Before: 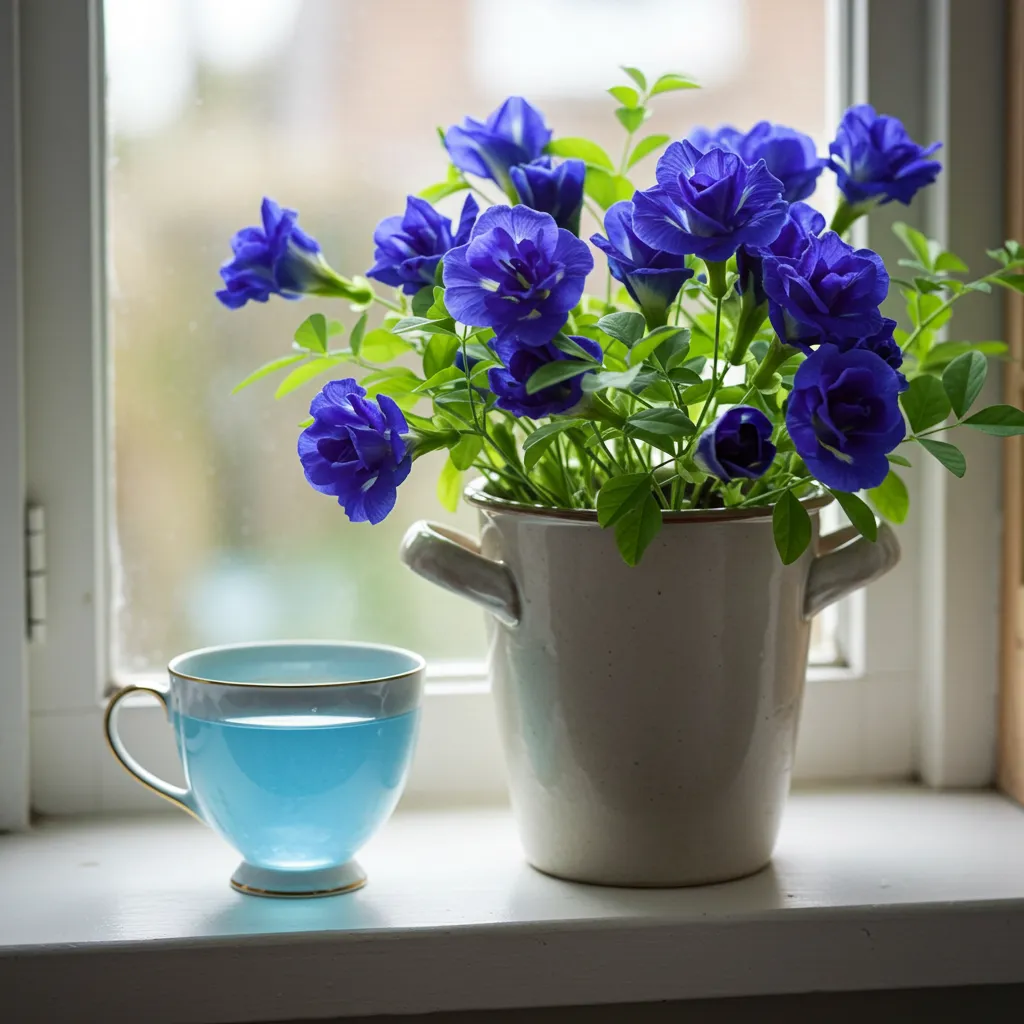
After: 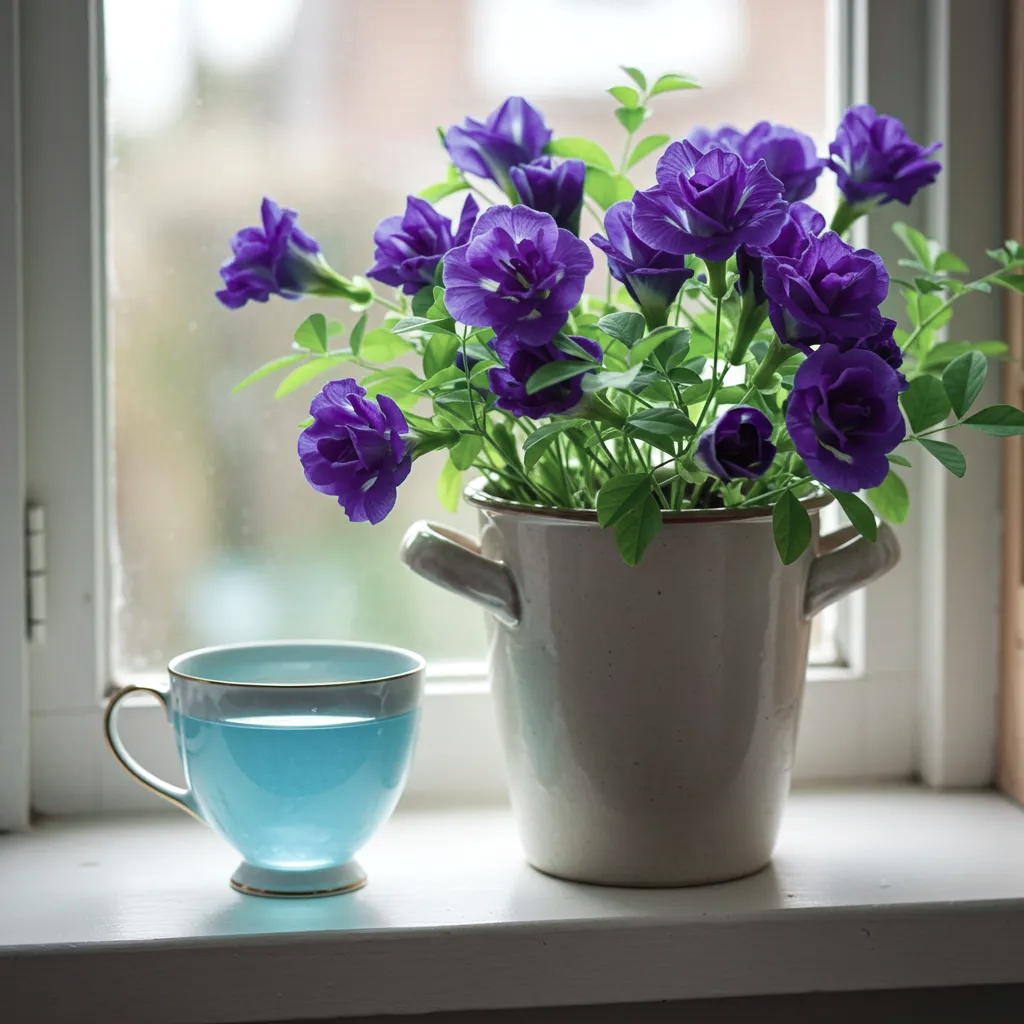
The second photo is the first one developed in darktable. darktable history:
color contrast: blue-yellow contrast 0.7
shadows and highlights: shadows 35, highlights -35, soften with gaussian
exposure: black level correction -0.001, exposure 0.08 EV, compensate highlight preservation false
